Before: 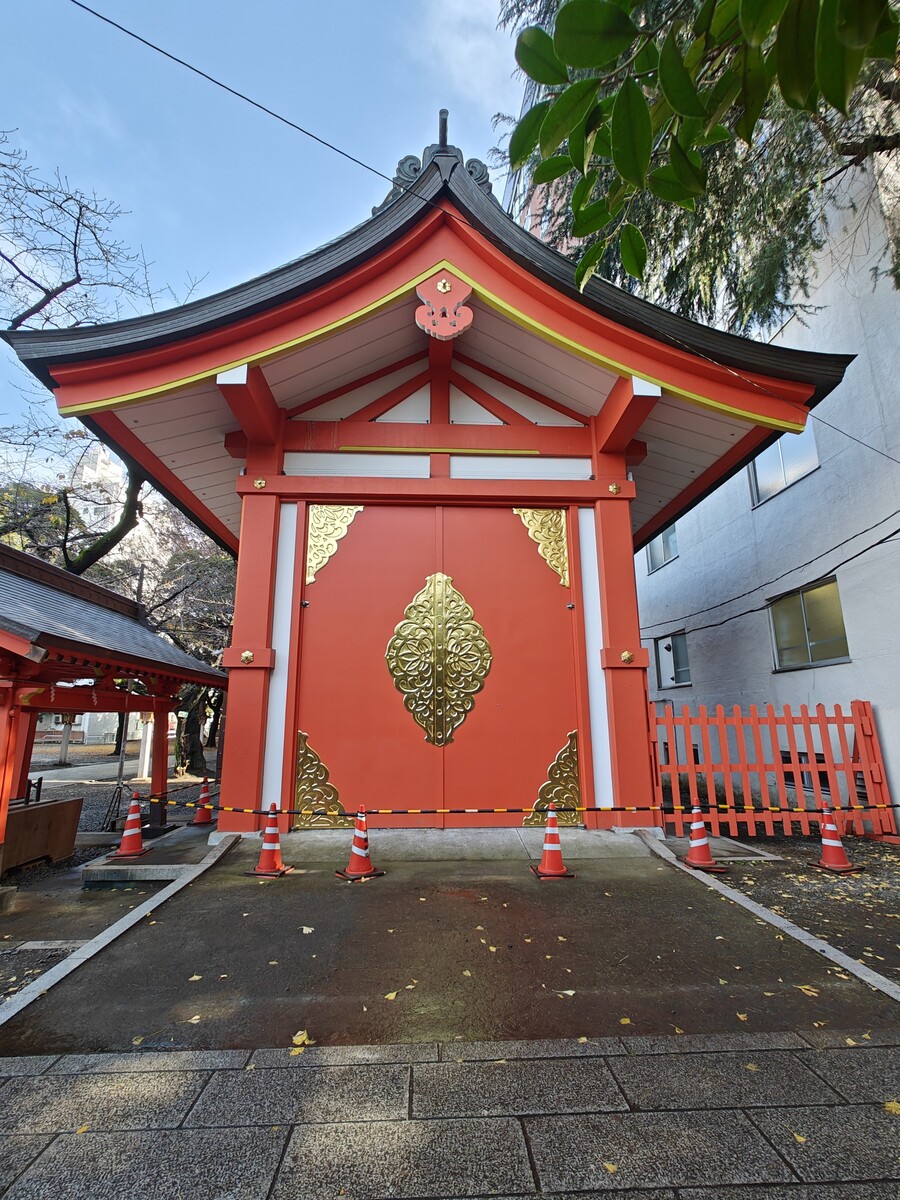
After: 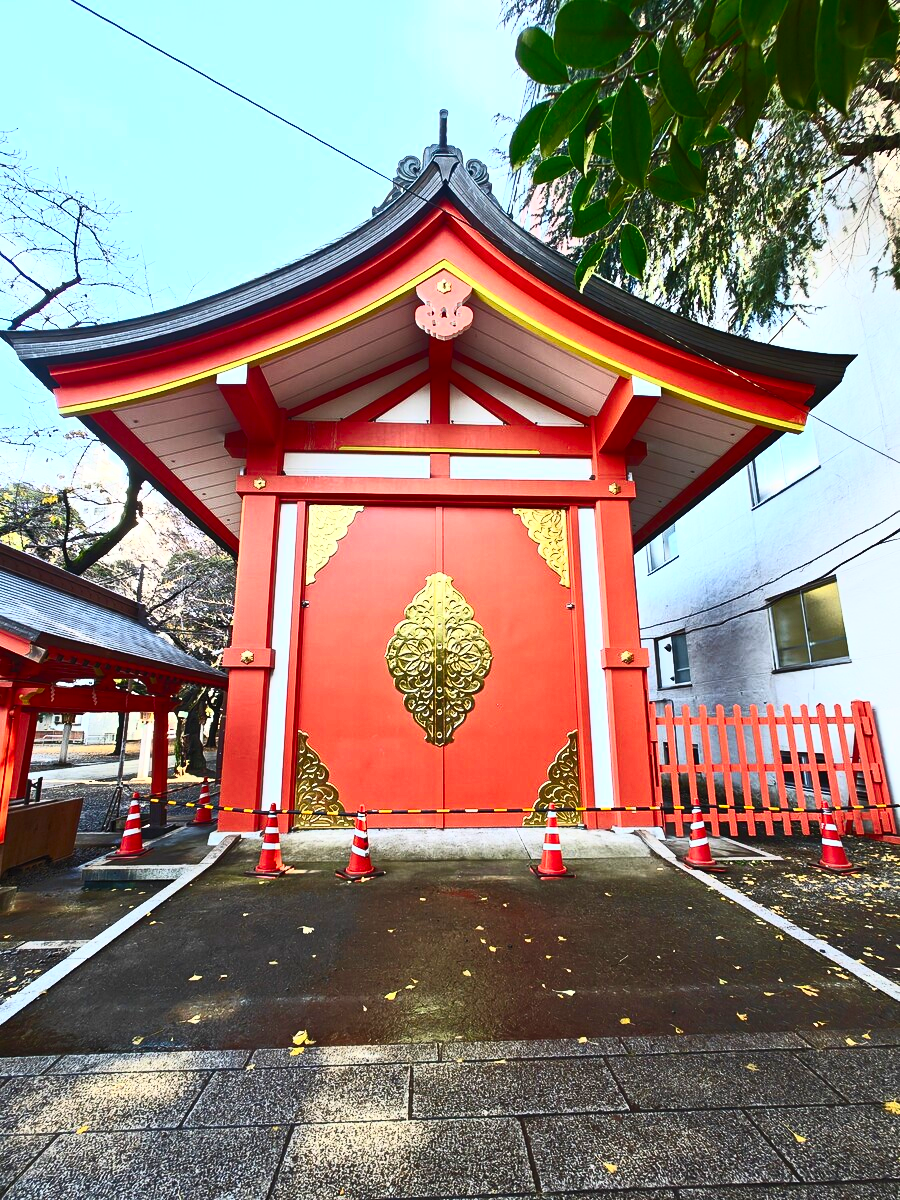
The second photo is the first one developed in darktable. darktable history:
contrast brightness saturation: contrast 0.83, brightness 0.59, saturation 0.59
exposure: exposure -0.116 EV, compensate exposure bias true, compensate highlight preservation false
